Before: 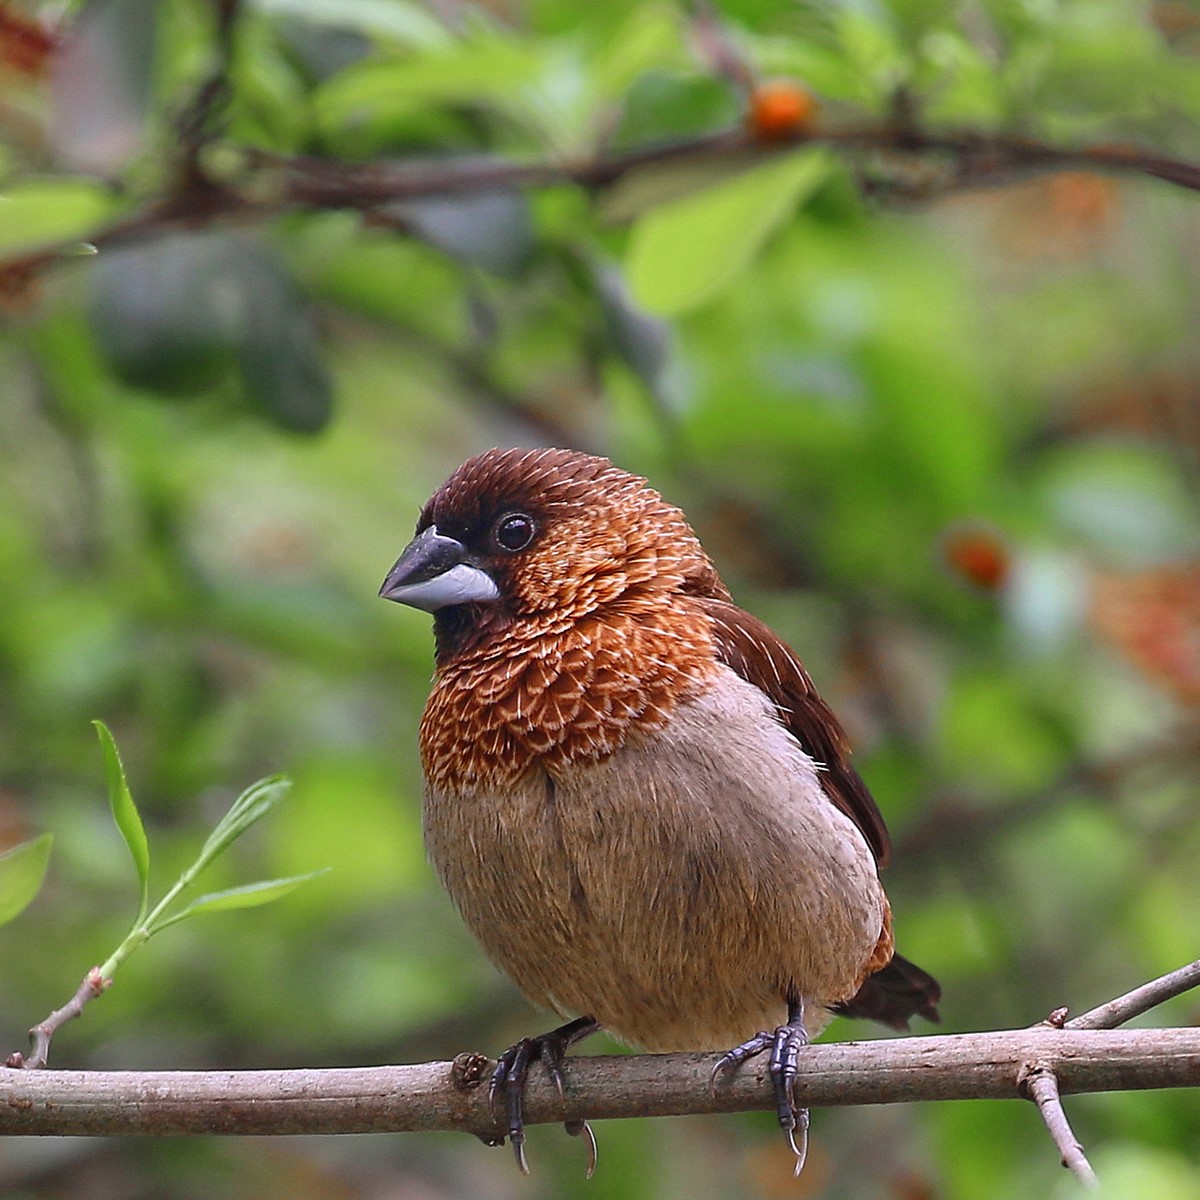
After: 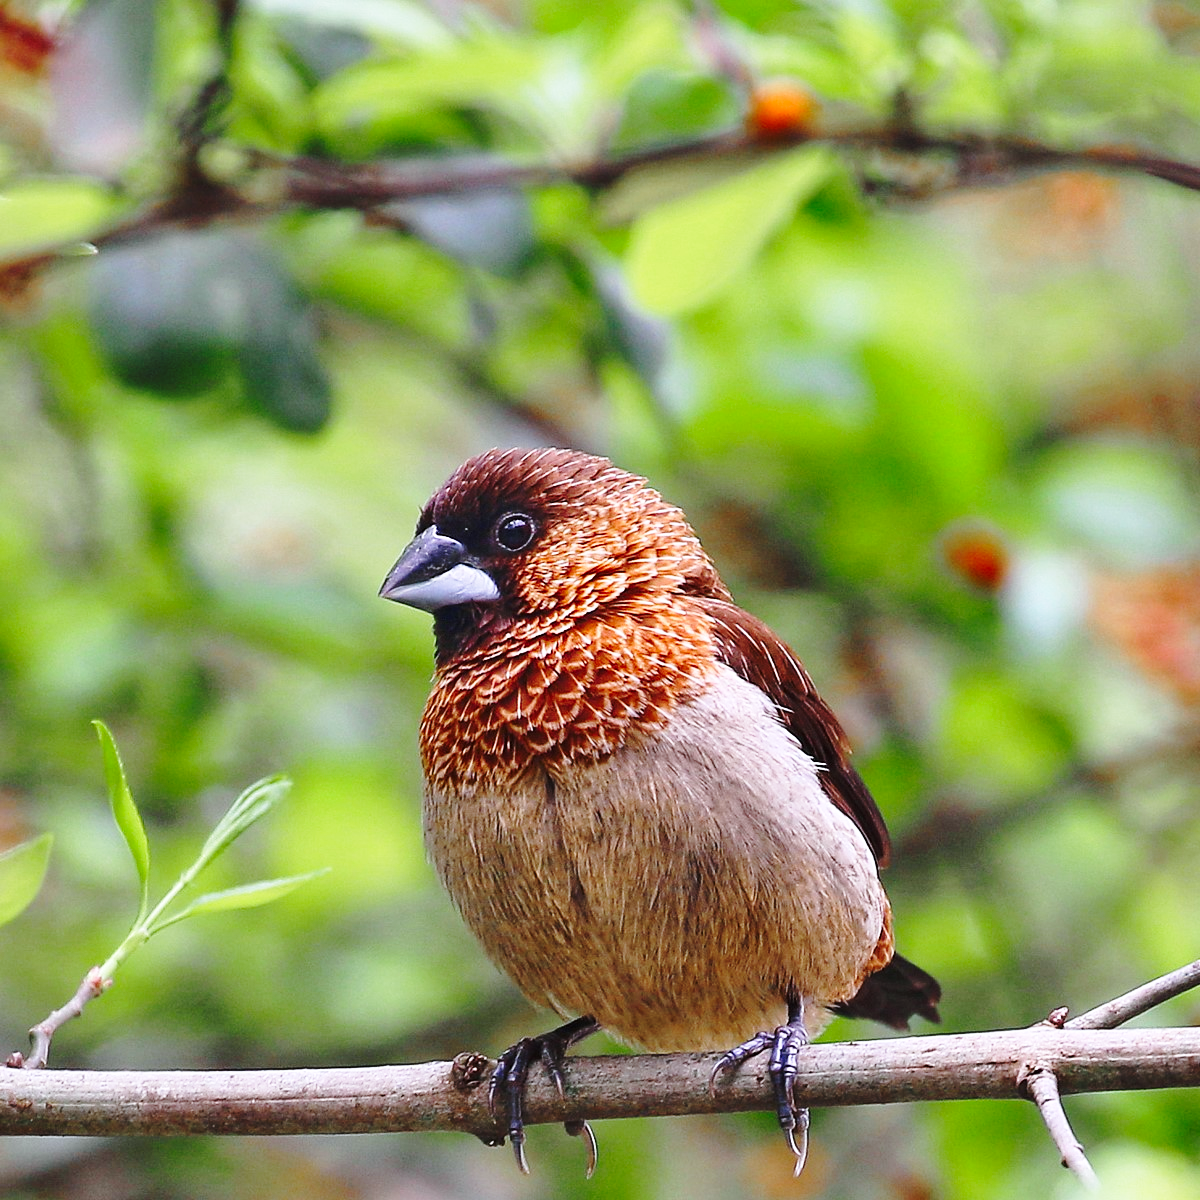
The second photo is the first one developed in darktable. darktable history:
white balance: red 0.967, blue 1.049
base curve: curves: ch0 [(0, 0) (0.036, 0.037) (0.121, 0.228) (0.46, 0.76) (0.859, 0.983) (1, 1)], preserve colors none
